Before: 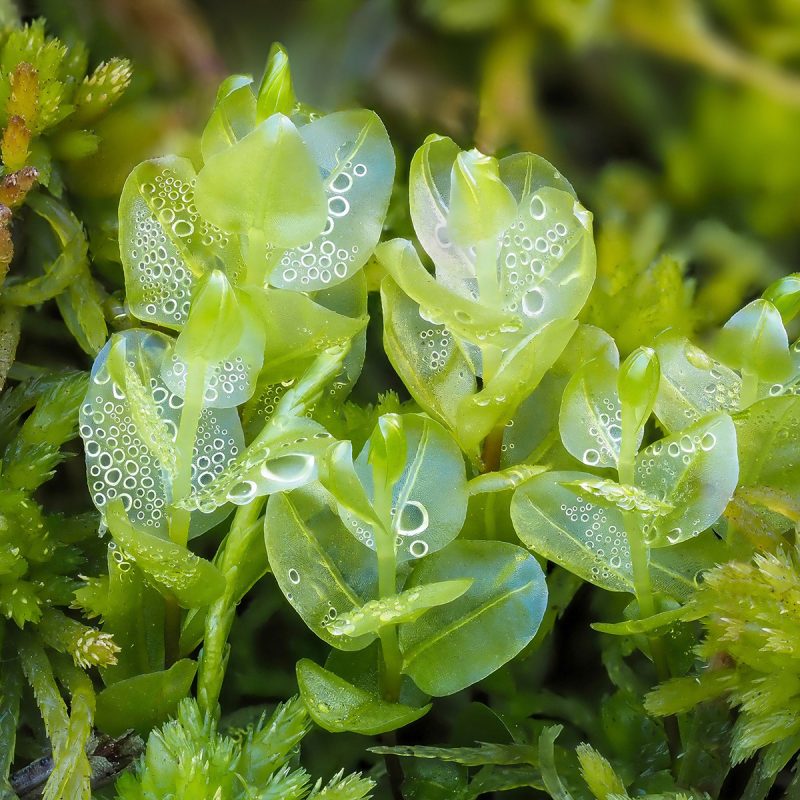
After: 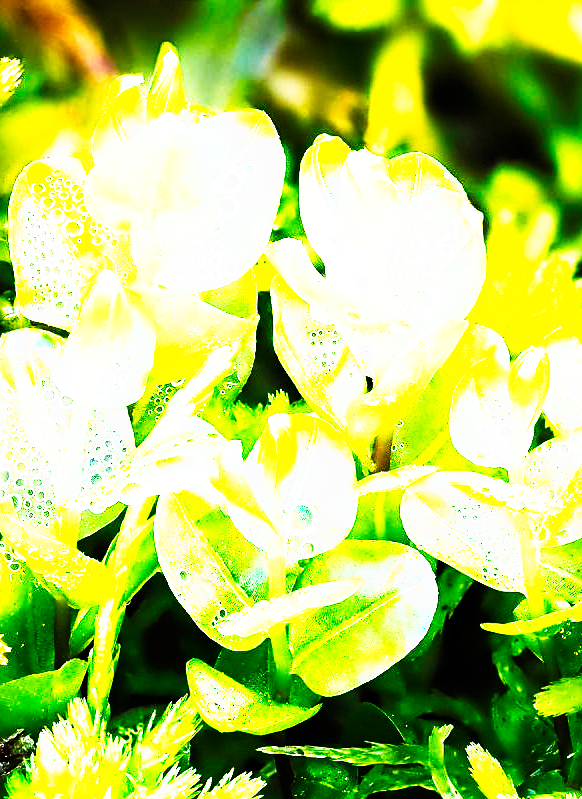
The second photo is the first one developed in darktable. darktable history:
tone curve: curves: ch0 [(0, 0) (0.003, 0) (0.011, 0.001) (0.025, 0.003) (0.044, 0.003) (0.069, 0.006) (0.1, 0.009) (0.136, 0.014) (0.177, 0.029) (0.224, 0.061) (0.277, 0.127) (0.335, 0.218) (0.399, 0.38) (0.468, 0.588) (0.543, 0.809) (0.623, 0.947) (0.709, 0.987) (0.801, 0.99) (0.898, 0.99) (1, 1)], preserve colors none
sharpen: radius 2.485, amount 0.333
crop: left 13.751%, top 0%, right 13.488%
exposure: black level correction 0, exposure 0.954 EV, compensate exposure bias true, compensate highlight preservation false
